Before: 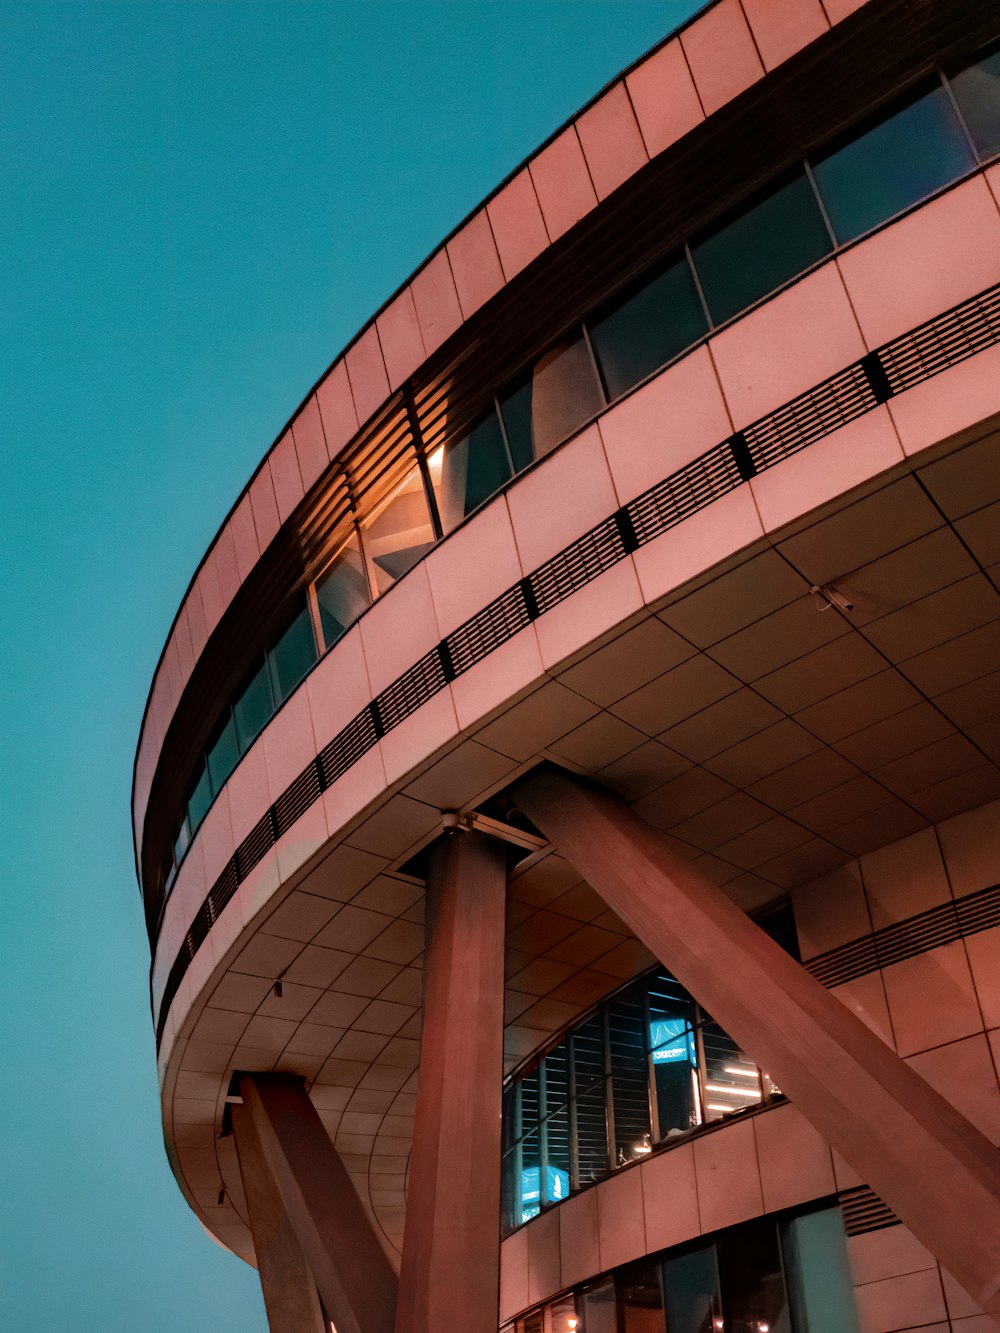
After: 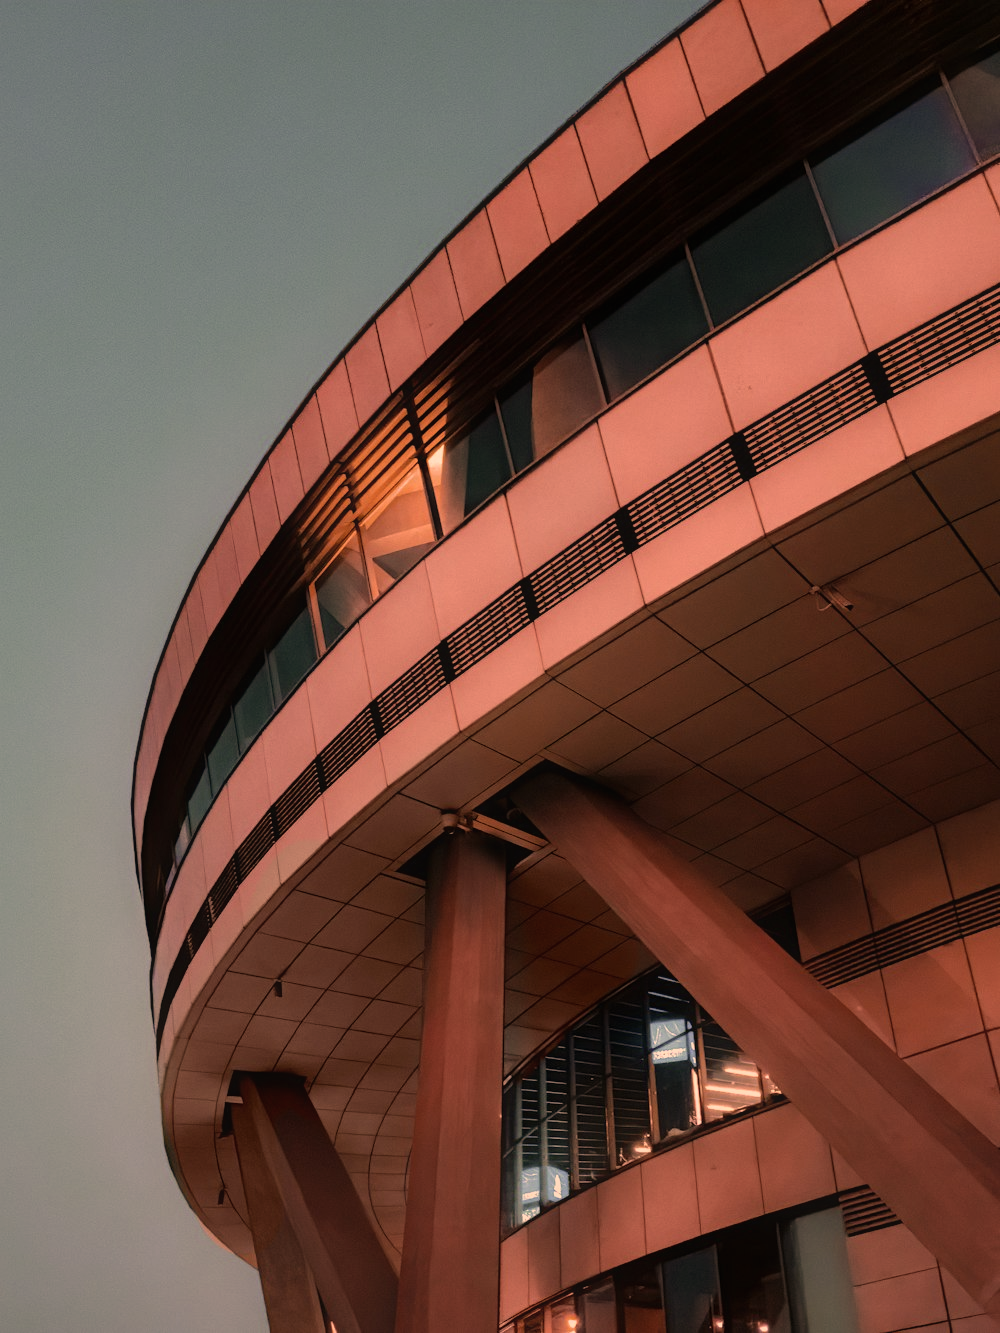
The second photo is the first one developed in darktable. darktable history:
contrast equalizer: octaves 7, y [[0.5, 0.488, 0.462, 0.461, 0.491, 0.5], [0.5 ×6], [0.5 ×6], [0 ×6], [0 ×6]]
color correction: highlights a* 39.64, highlights b* 39.57, saturation 0.688
